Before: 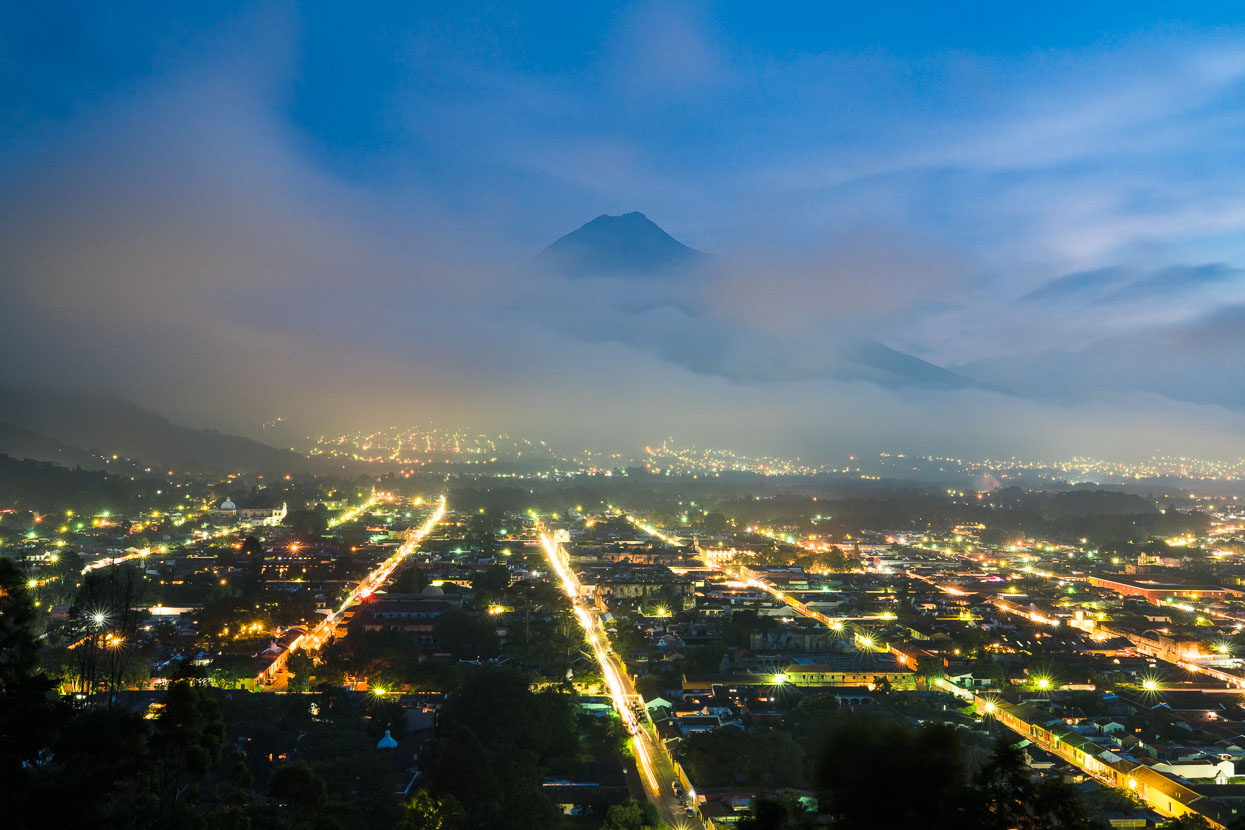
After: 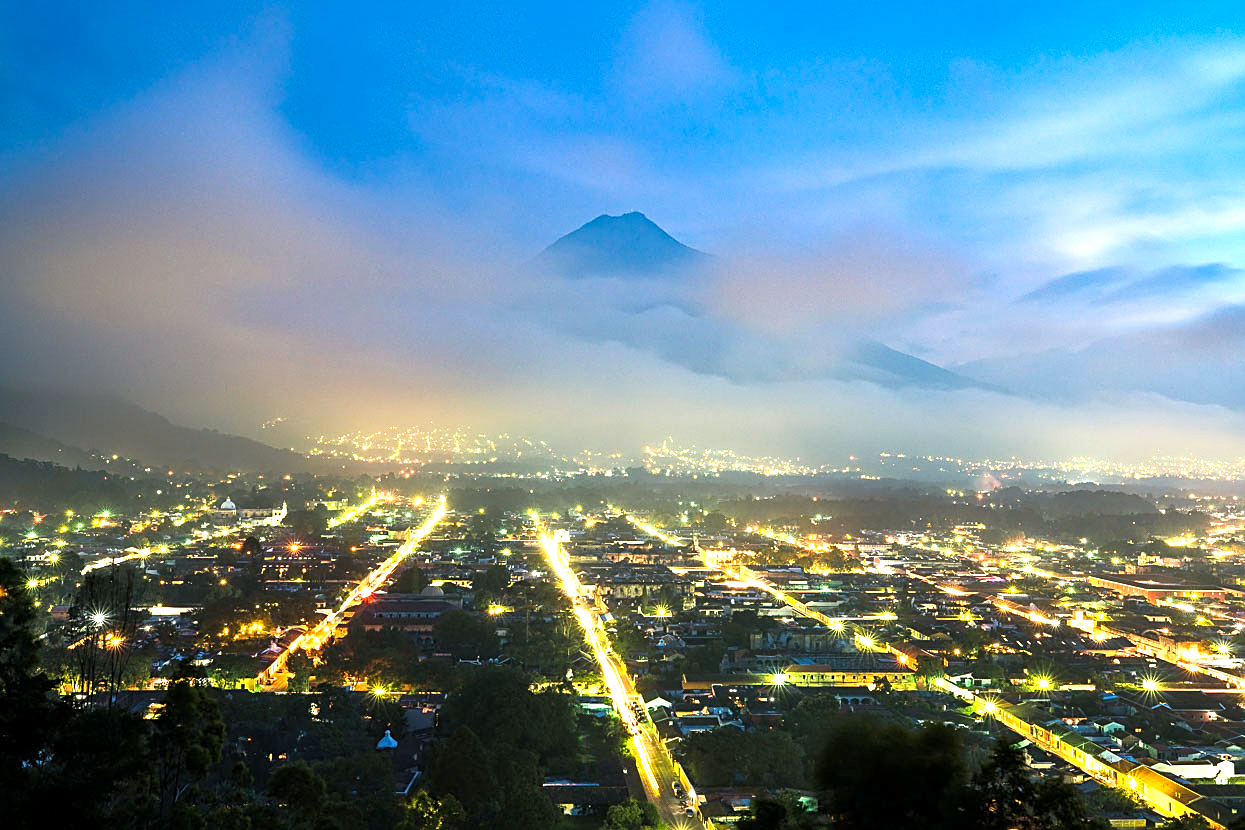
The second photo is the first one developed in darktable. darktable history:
tone equalizer: on, module defaults
sharpen: on, module defaults
exposure: black level correction 0.001, exposure 0.967 EV, compensate exposure bias true, compensate highlight preservation false
haze removal: compatibility mode true, adaptive false
